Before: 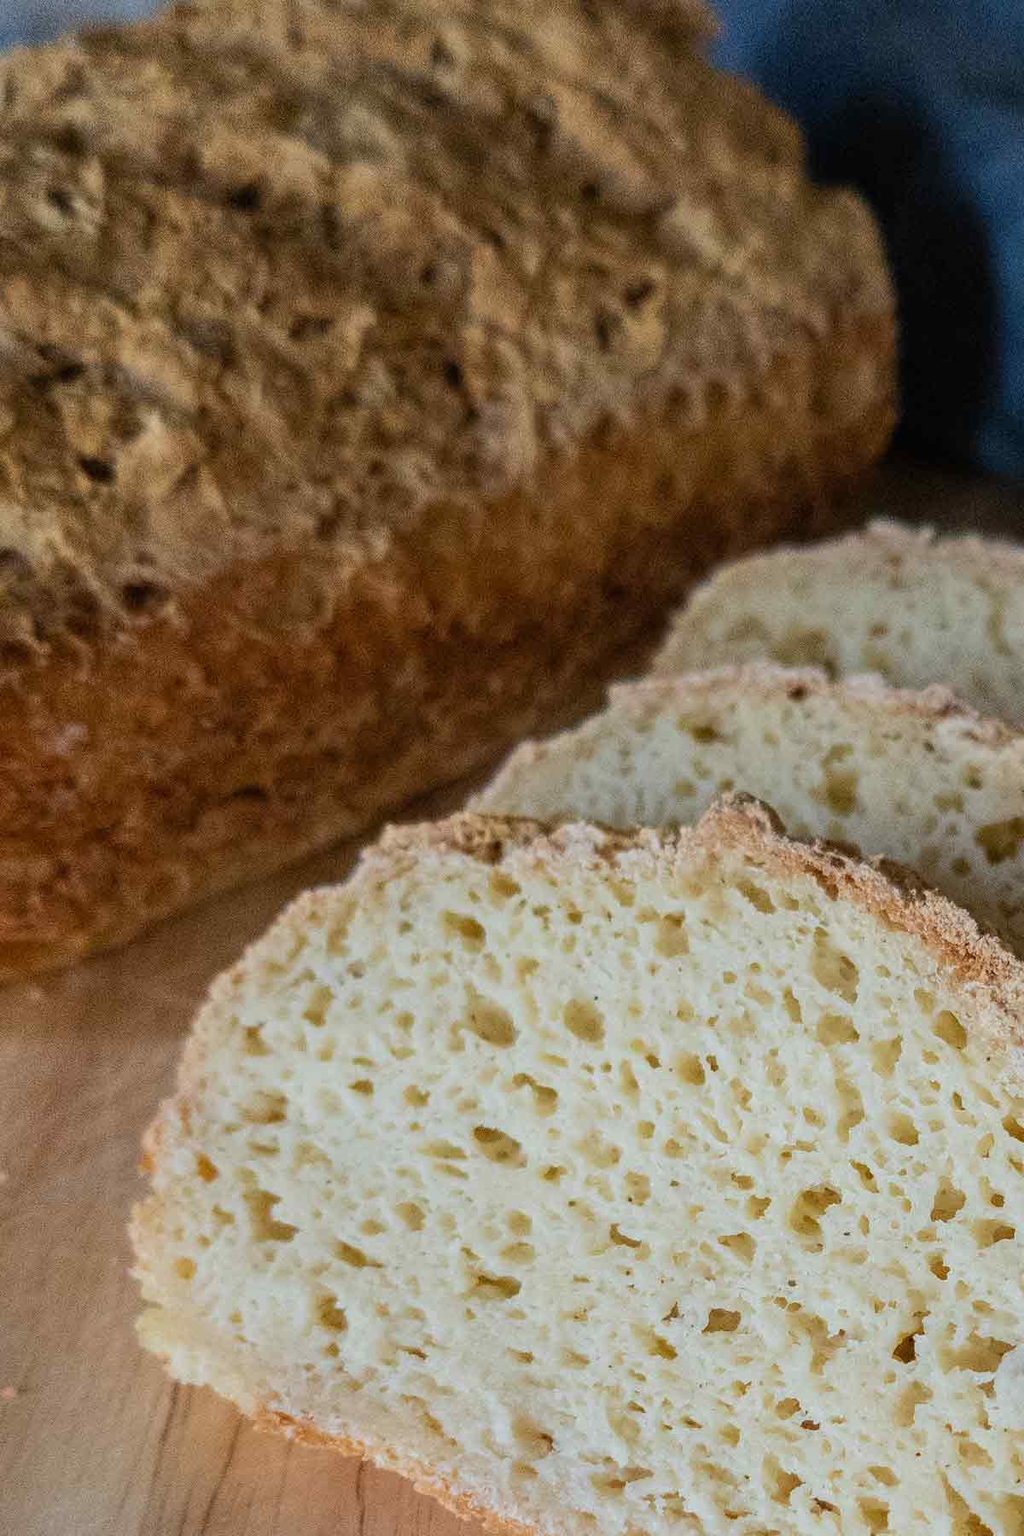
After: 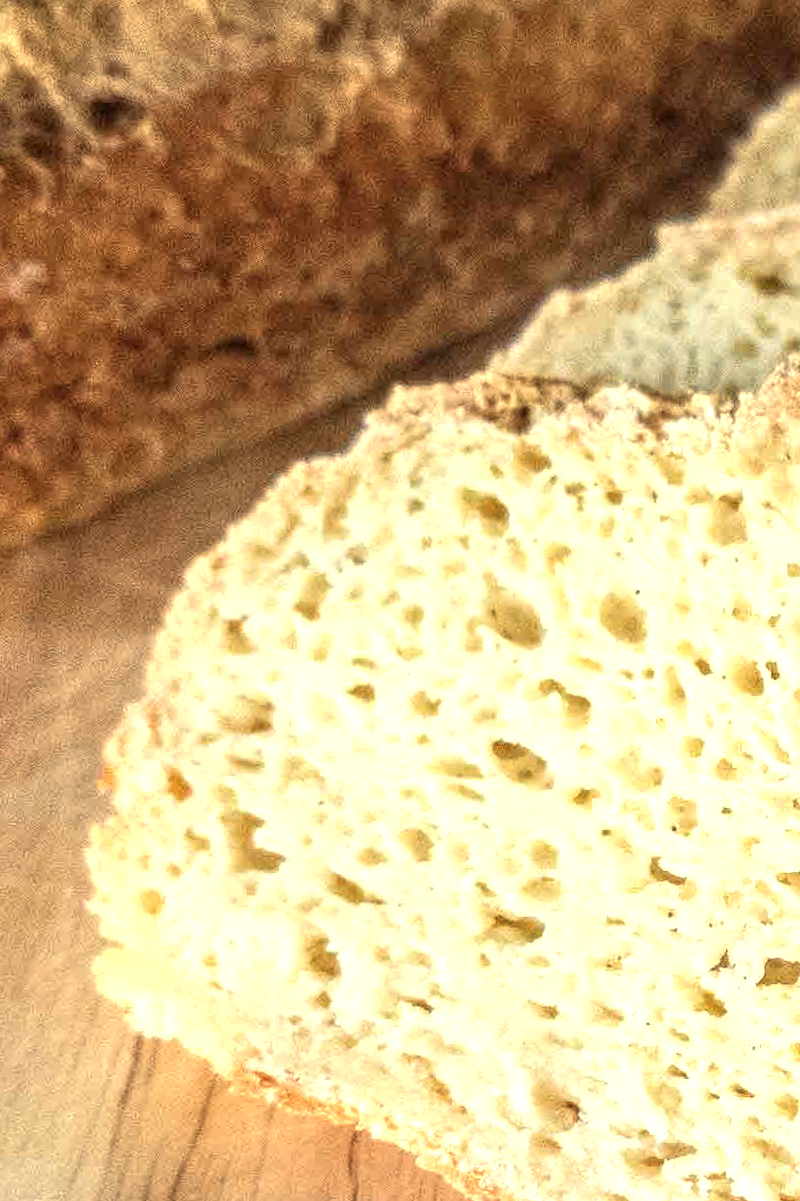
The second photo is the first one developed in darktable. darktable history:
exposure: black level correction 0, exposure 1.2 EV, compensate highlight preservation false
local contrast: on, module defaults
crop and rotate: angle -0.82°, left 3.85%, top 31.828%, right 27.992%
color balance rgb: shadows lift › chroma 2%, shadows lift › hue 263°, highlights gain › chroma 8%, highlights gain › hue 84°, linear chroma grading › global chroma -15%, saturation formula JzAzBz (2021)
